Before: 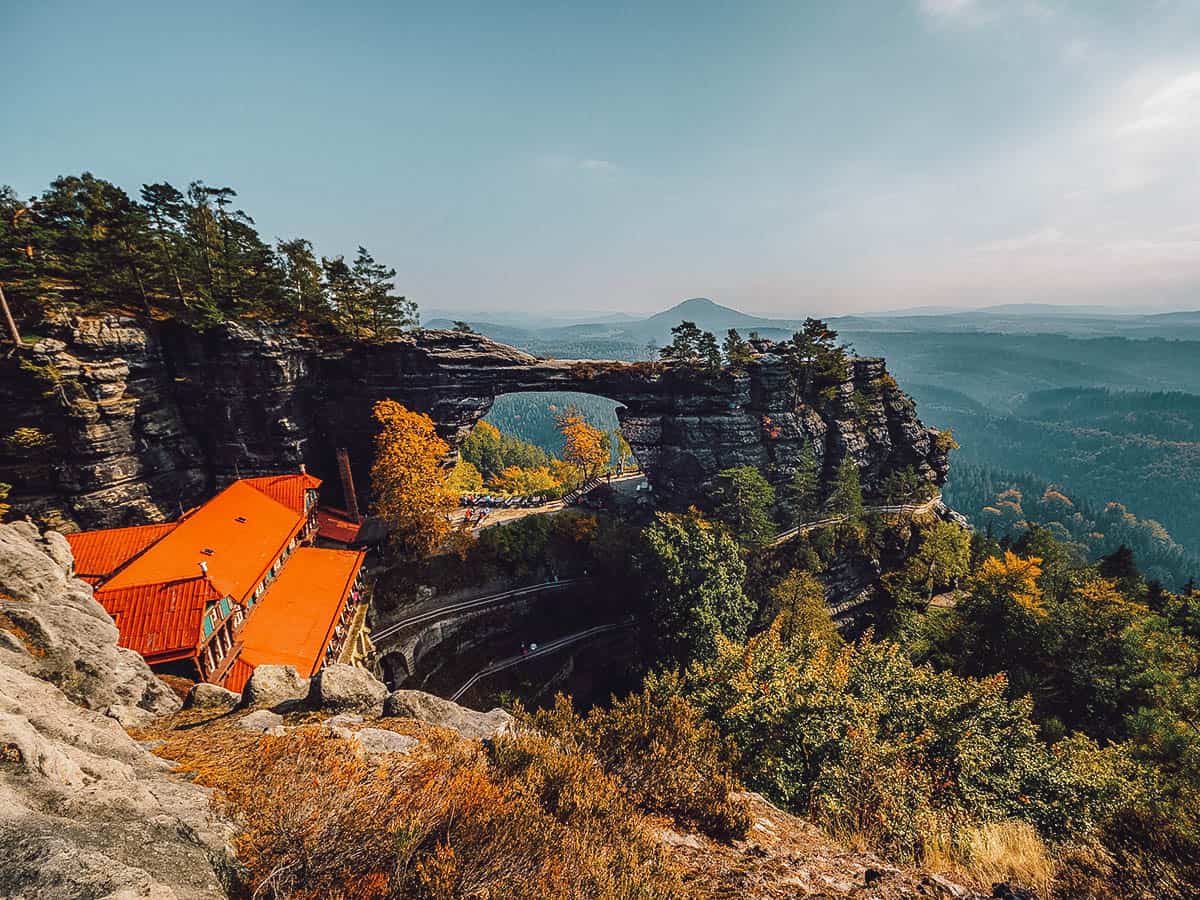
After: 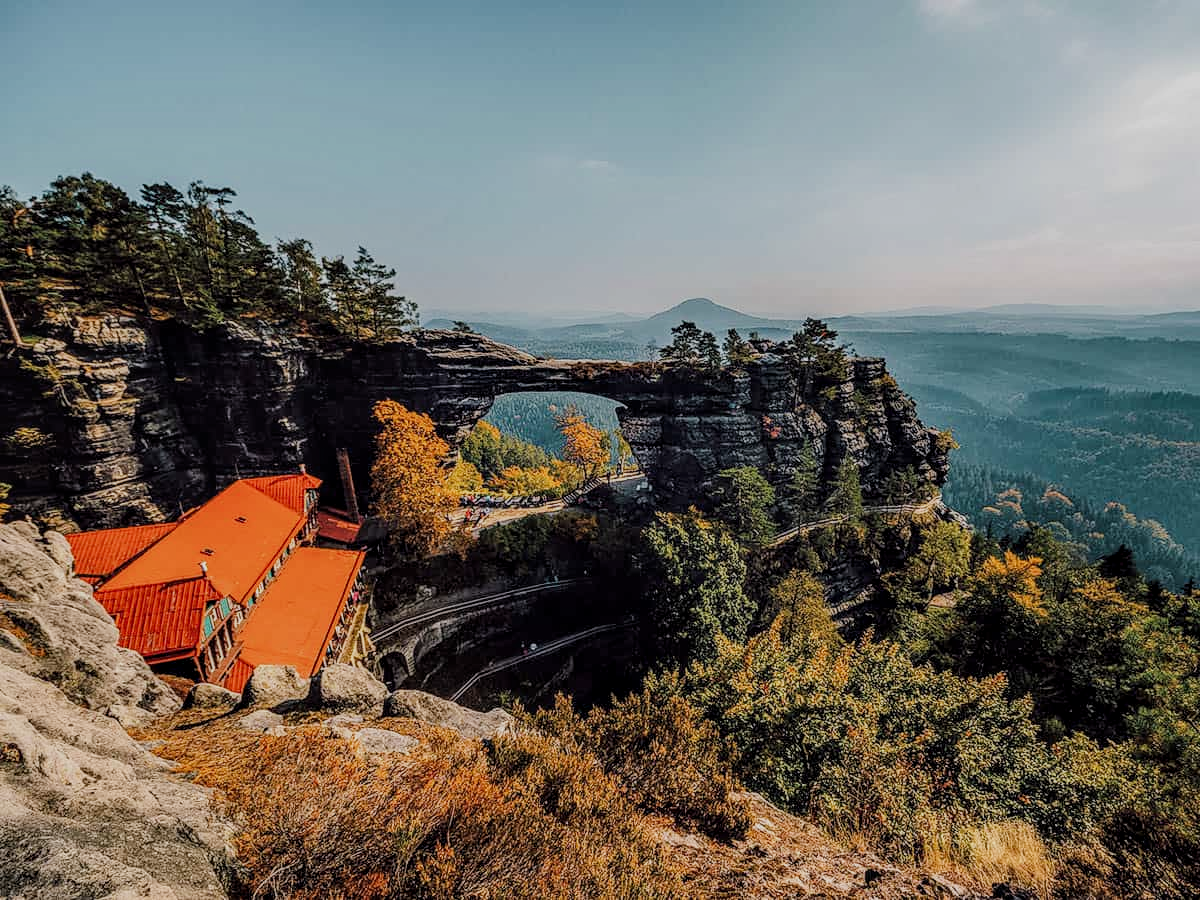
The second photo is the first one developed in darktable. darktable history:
filmic rgb: black relative exposure -7.65 EV, white relative exposure 4.56 EV, hardness 3.61
local contrast: highlights 53%, shadows 51%, detail 130%, midtone range 0.454
